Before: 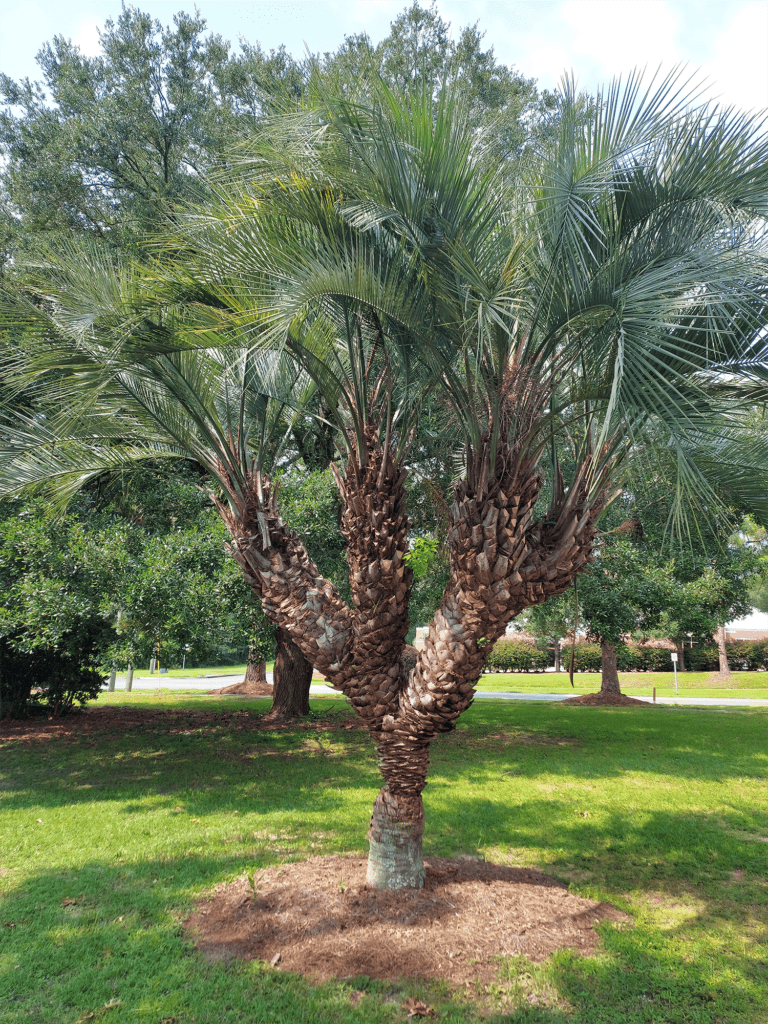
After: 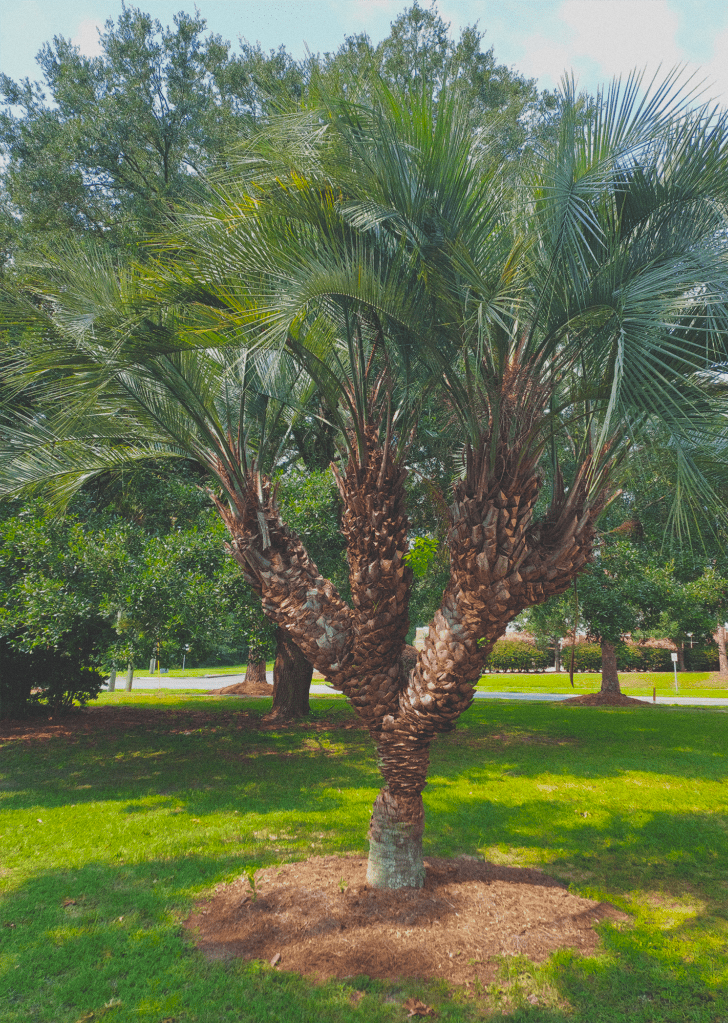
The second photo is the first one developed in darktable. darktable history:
color balance rgb: linear chroma grading › global chroma 15%, perceptual saturation grading › global saturation 30%
grain: coarseness 0.09 ISO, strength 16.61%
exposure: black level correction -0.036, exposure -0.497 EV, compensate highlight preservation false
crop and rotate: right 5.167%
velvia: strength 10%
